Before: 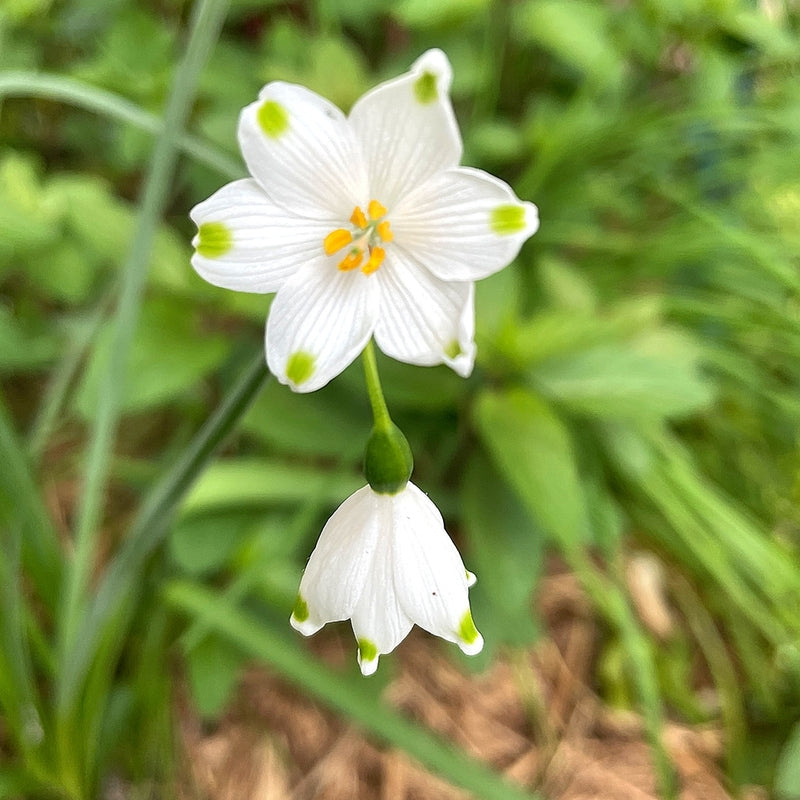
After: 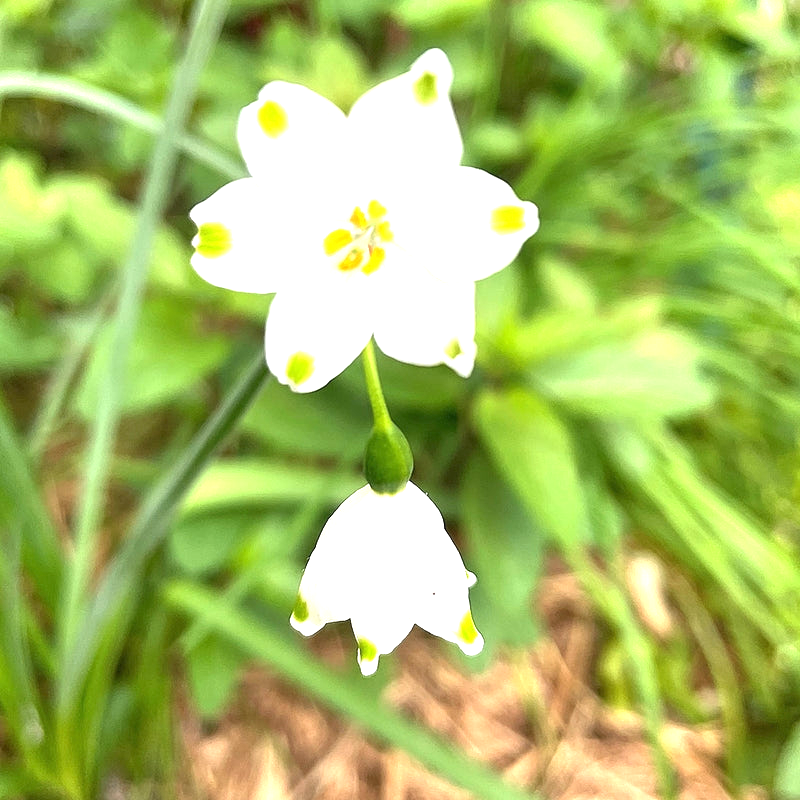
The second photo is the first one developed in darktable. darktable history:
color balance: mode lift, gamma, gain (sRGB)
exposure: black level correction 0, exposure 1 EV, compensate exposure bias true, compensate highlight preservation false
